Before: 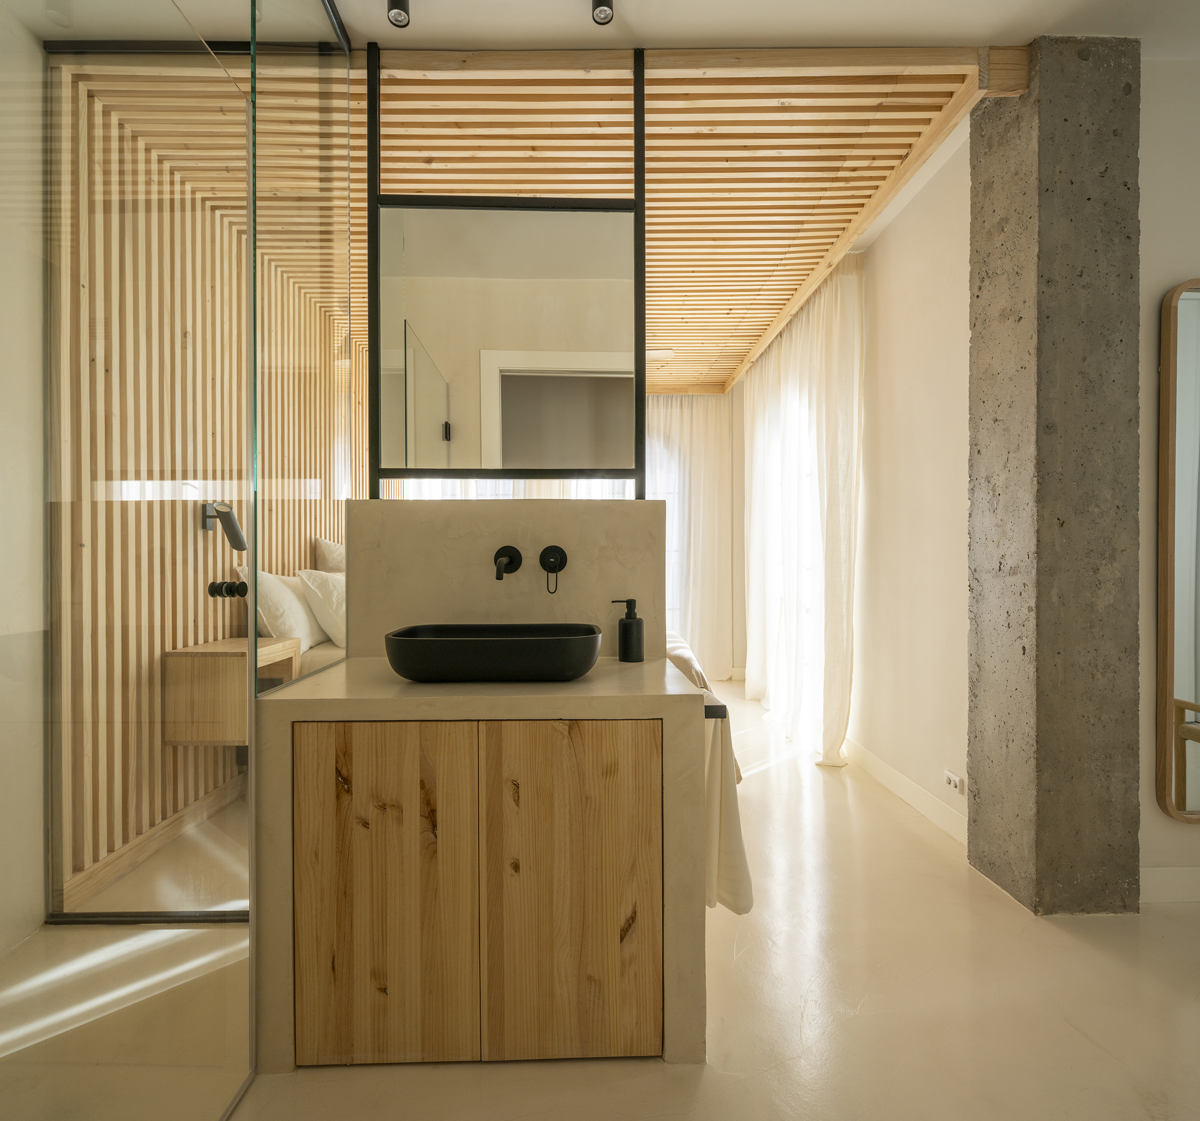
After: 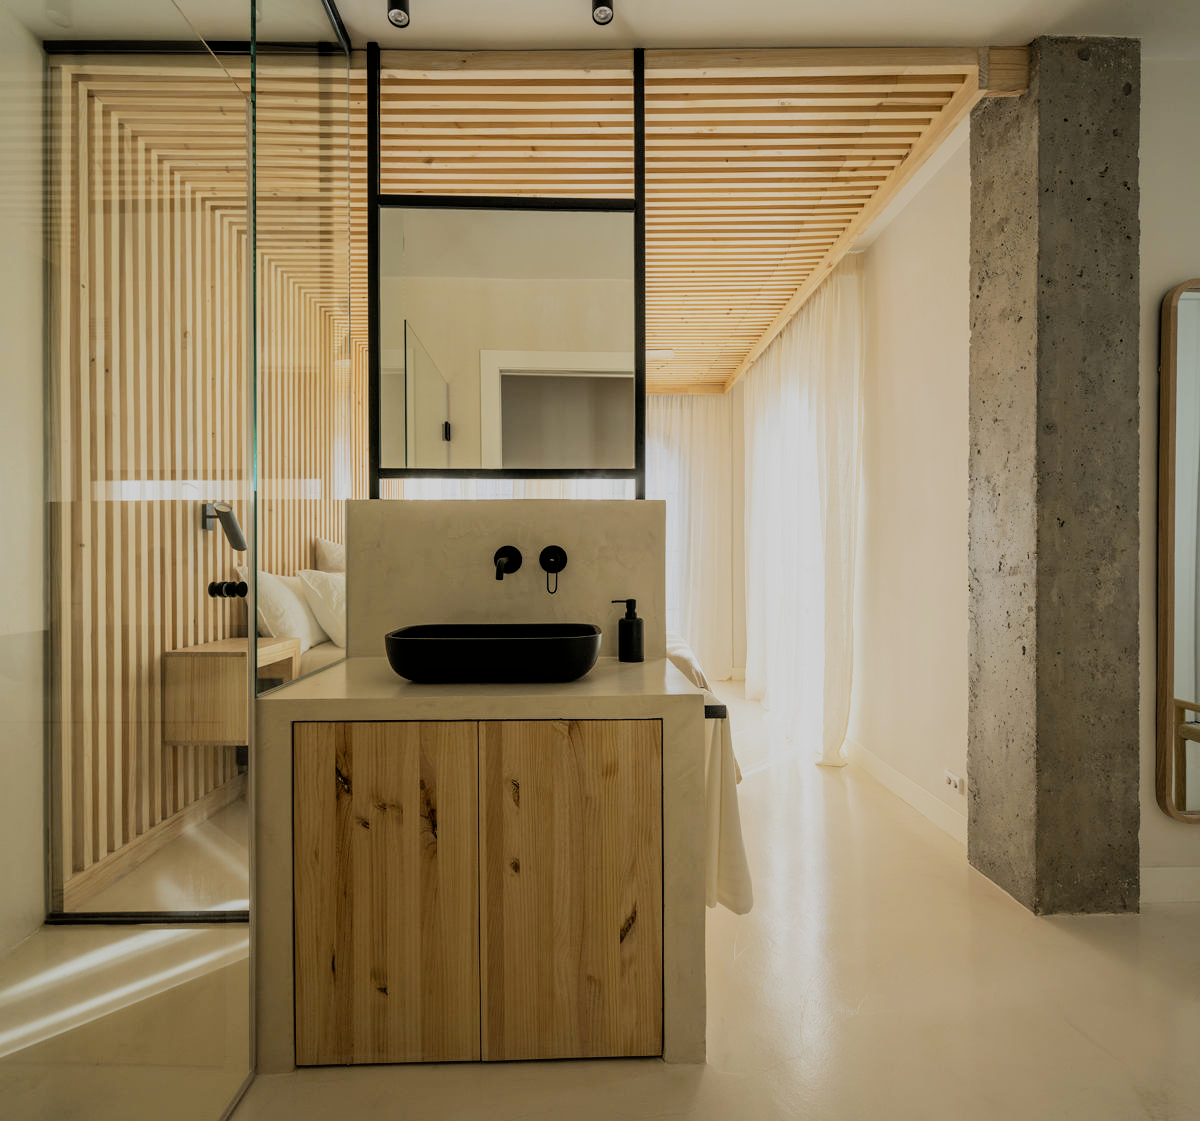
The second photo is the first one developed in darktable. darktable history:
tone curve: curves: ch0 [(0, 0) (0.004, 0.001) (0.133, 0.16) (0.325, 0.399) (0.475, 0.588) (0.832, 0.903) (1, 1)], color space Lab, linked channels, preserve colors none
exposure: black level correction 0, exposure -0.766 EV, compensate highlight preservation false
filmic rgb: black relative exposure -7.32 EV, white relative exposure 5.09 EV, hardness 3.2
